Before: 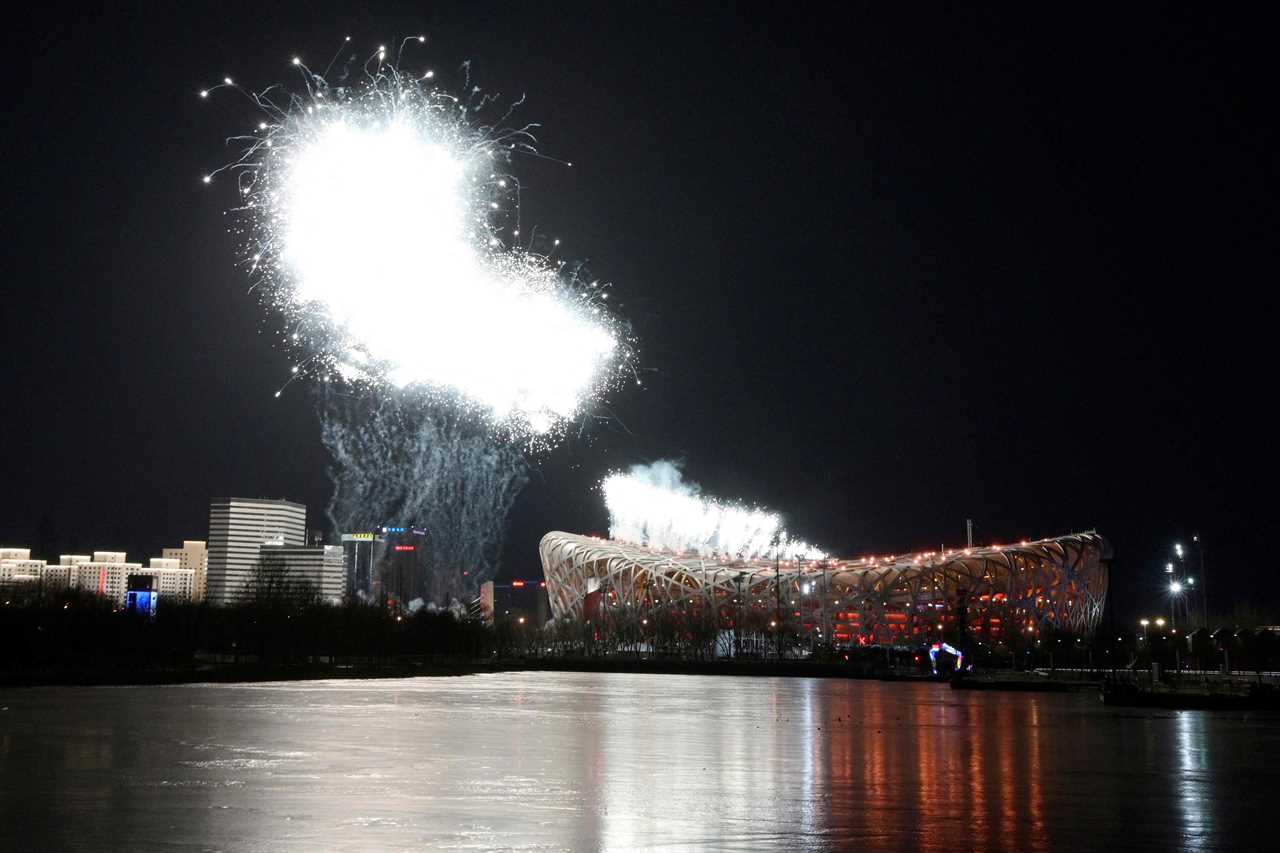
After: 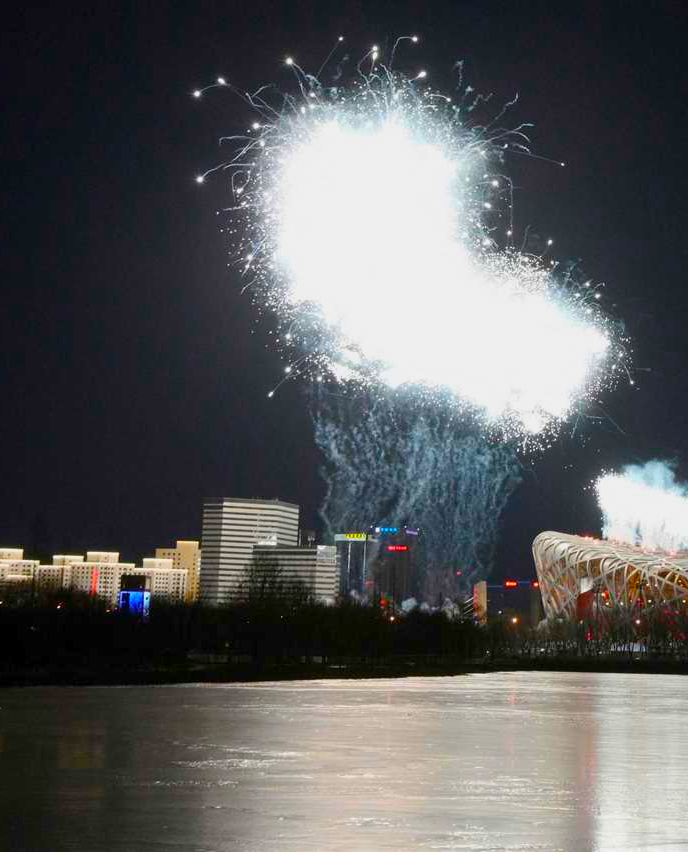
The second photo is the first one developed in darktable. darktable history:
crop: left 0.587%, right 45.588%, bottom 0.086%
color balance: input saturation 134.34%, contrast -10.04%, contrast fulcrum 19.67%, output saturation 133.51%
